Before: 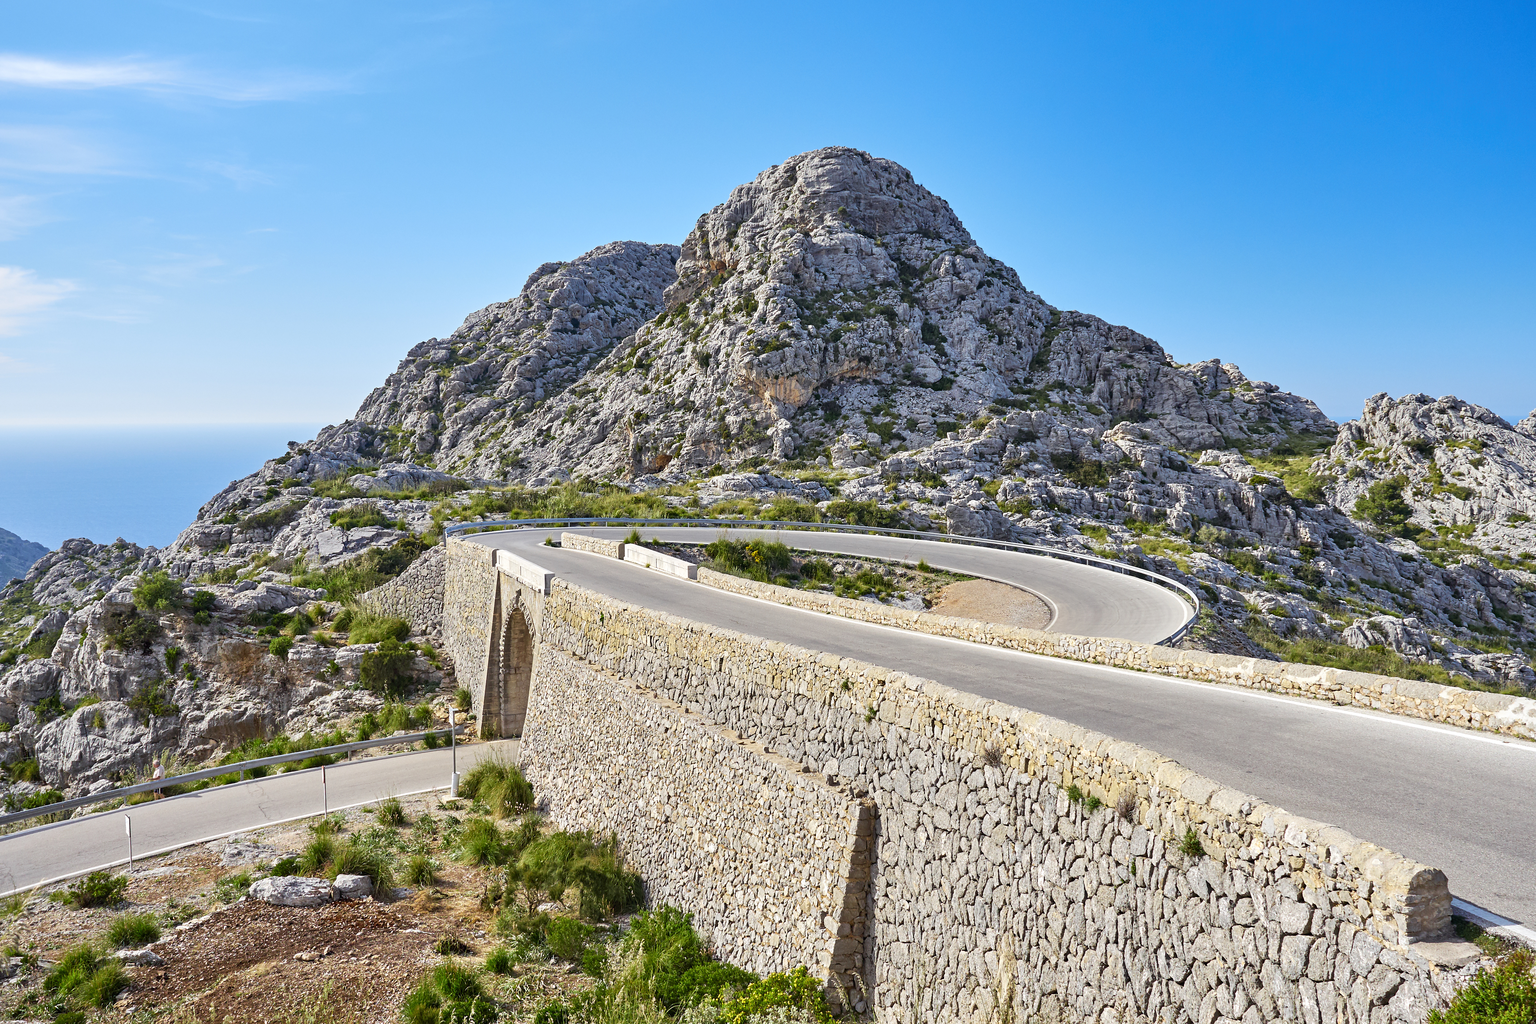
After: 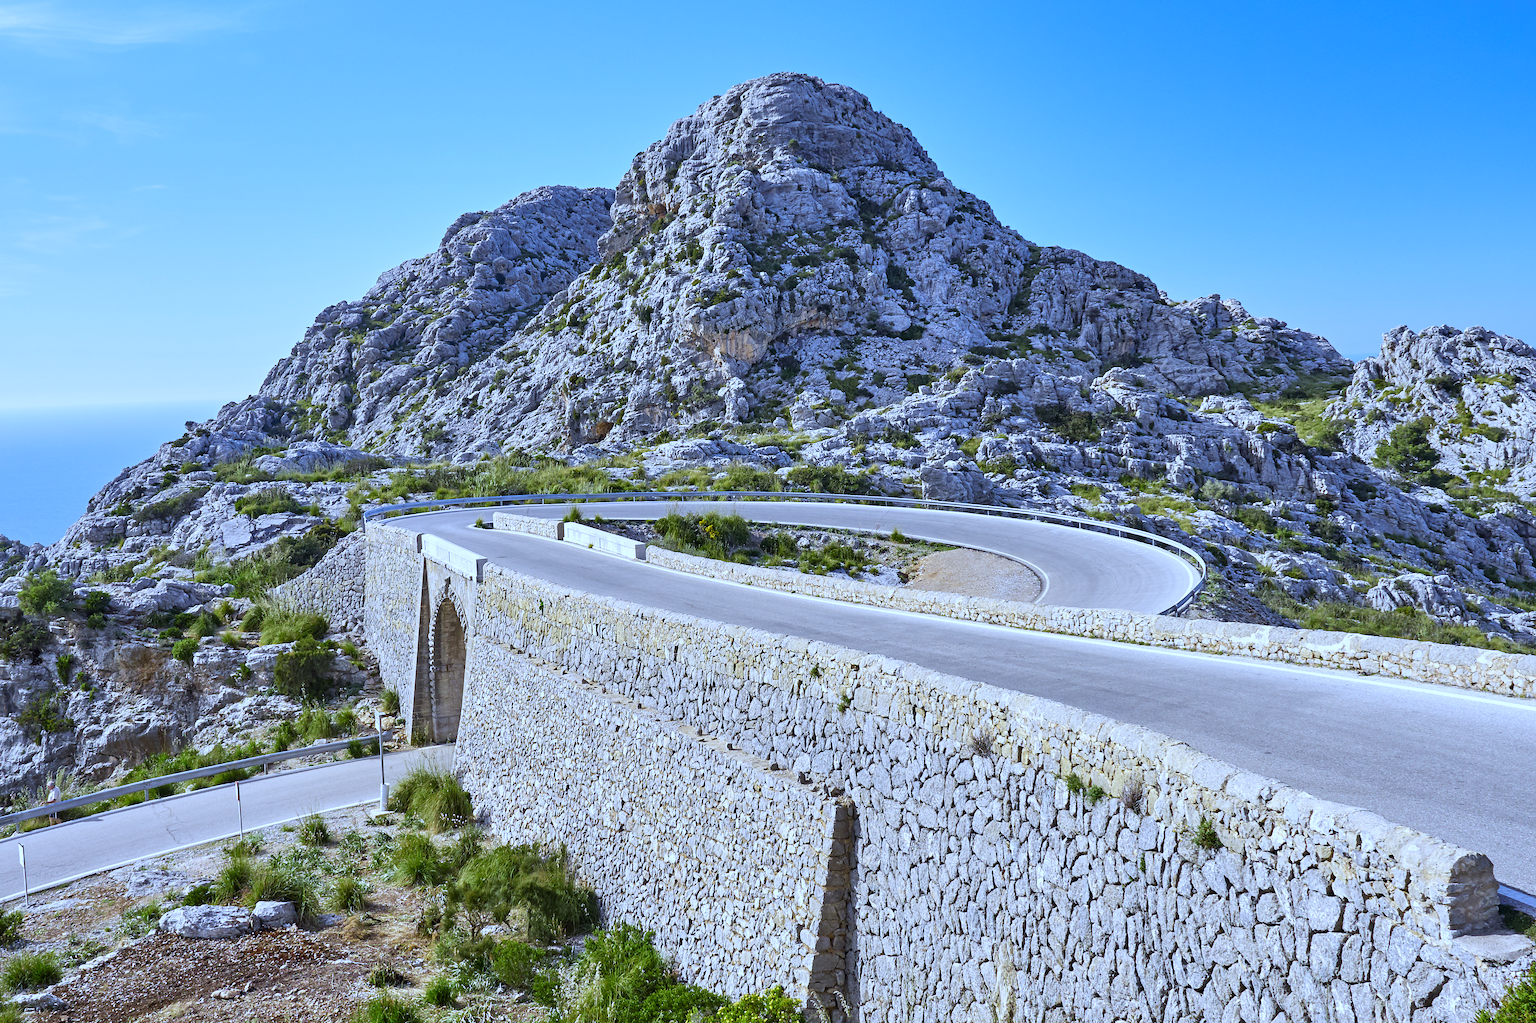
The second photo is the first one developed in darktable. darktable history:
white balance: red 0.871, blue 1.249
crop and rotate: angle 1.96°, left 5.673%, top 5.673%
